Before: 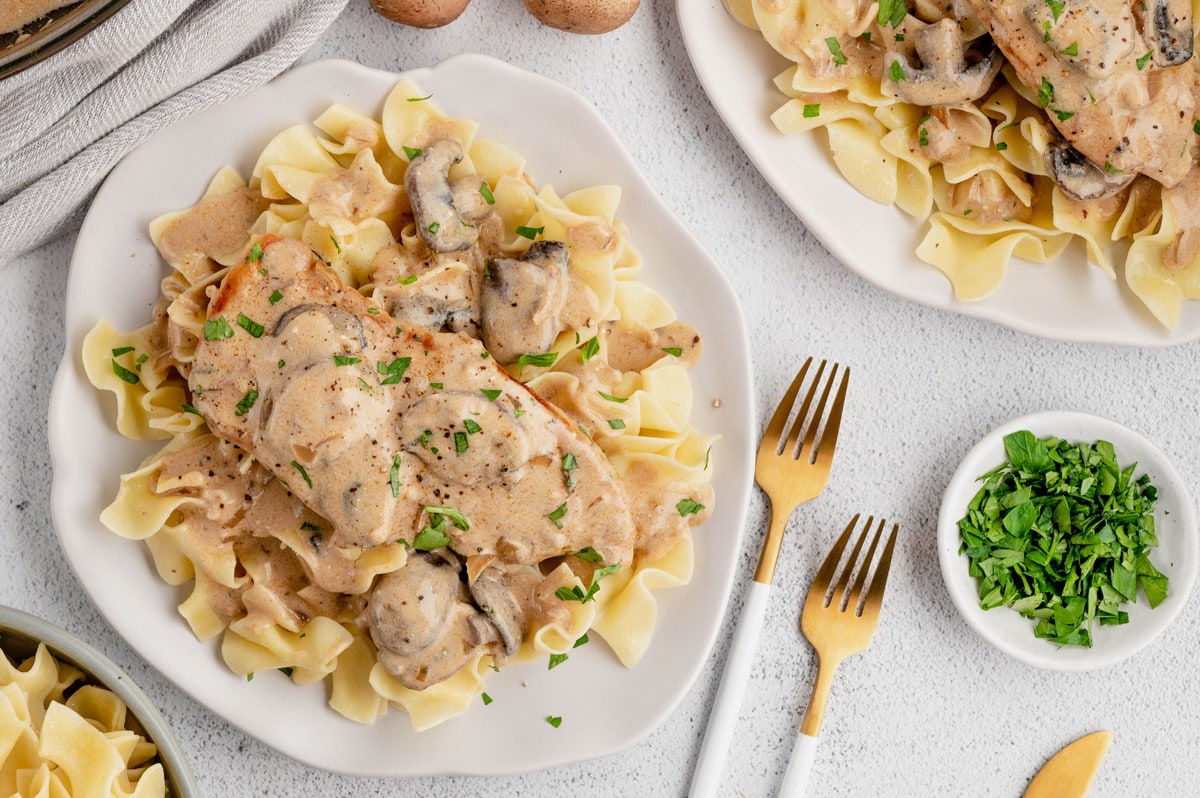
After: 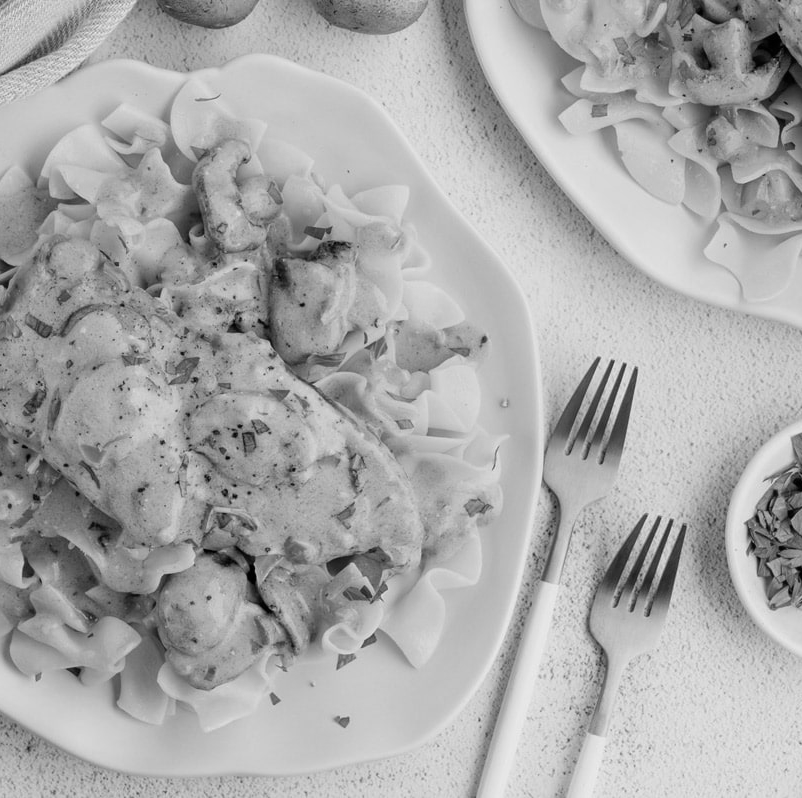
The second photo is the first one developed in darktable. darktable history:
monochrome: a 14.95, b -89.96
crop and rotate: left 17.732%, right 15.423%
